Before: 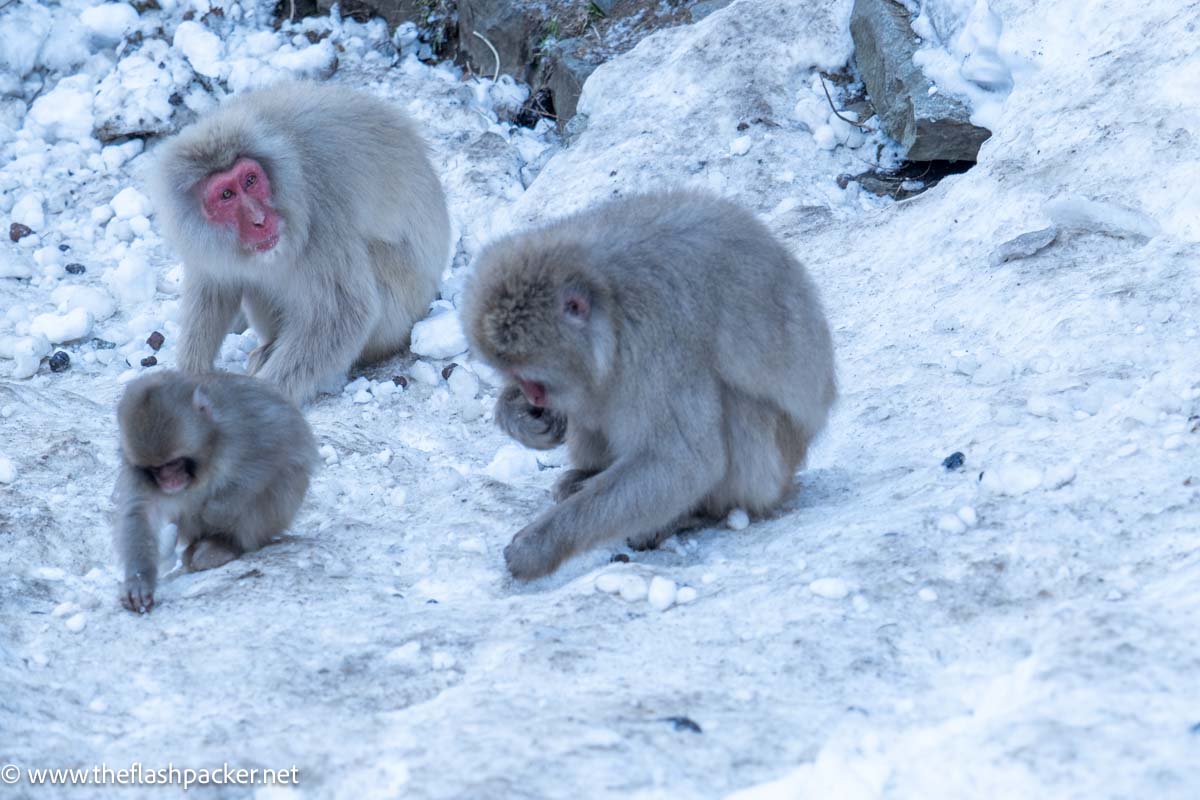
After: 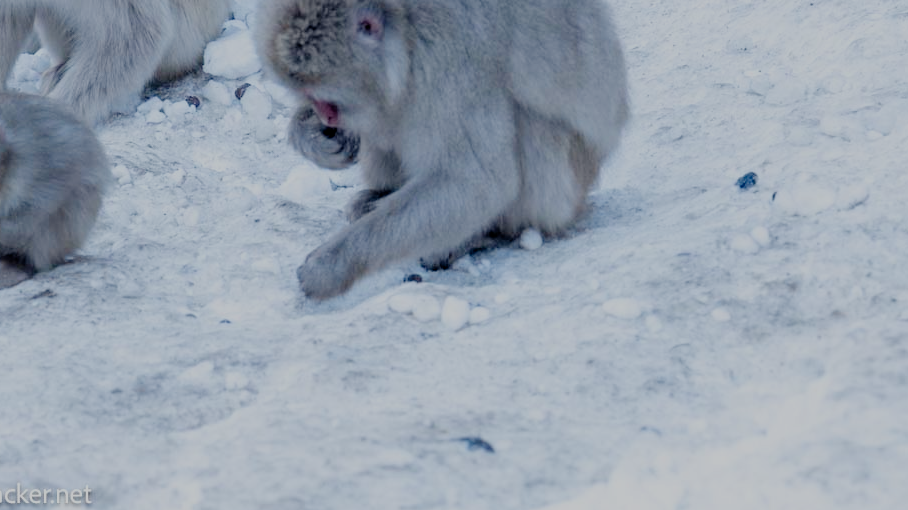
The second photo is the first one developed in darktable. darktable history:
crop and rotate: left 17.299%, top 35.115%, right 7.015%, bottom 1.024%
filmic rgb: middle gray luminance 18%, black relative exposure -7.5 EV, white relative exposure 8.5 EV, threshold 6 EV, target black luminance 0%, hardness 2.23, latitude 18.37%, contrast 0.878, highlights saturation mix 5%, shadows ↔ highlights balance 10.15%, add noise in highlights 0, preserve chrominance no, color science v3 (2019), use custom middle-gray values true, iterations of high-quality reconstruction 0, contrast in highlights soft, enable highlight reconstruction true
